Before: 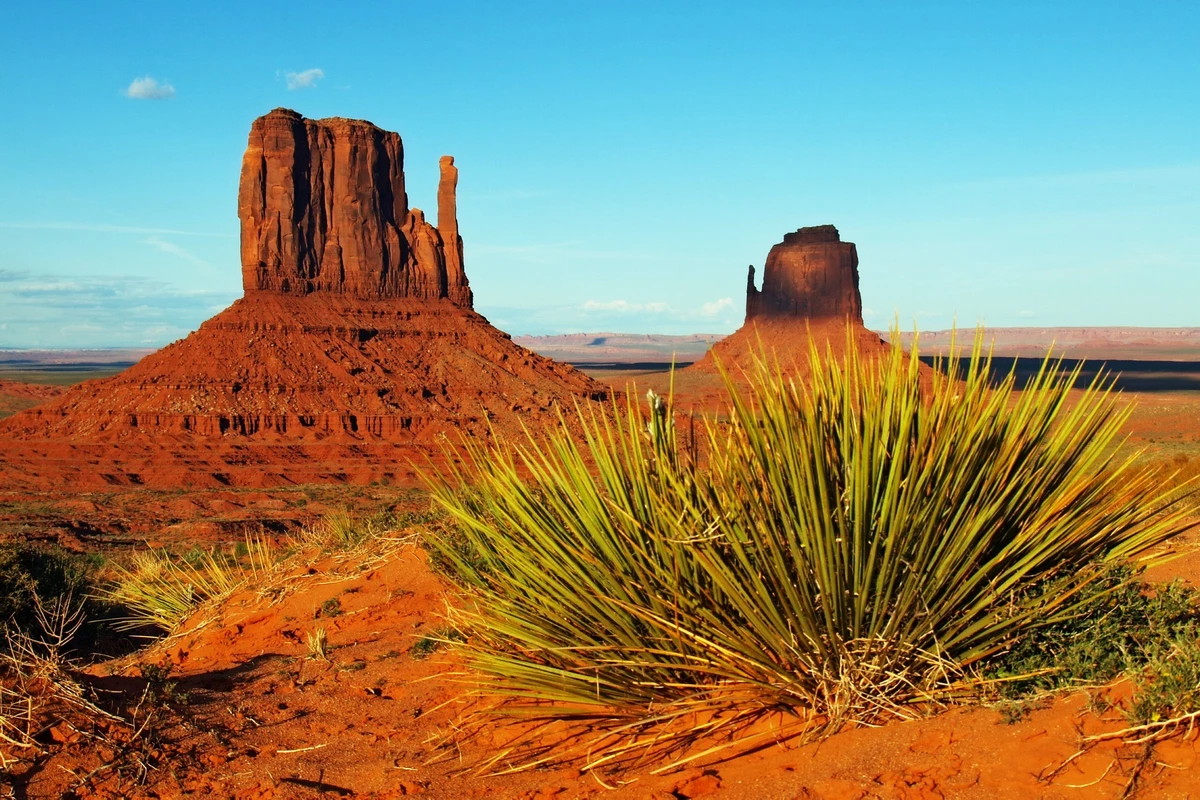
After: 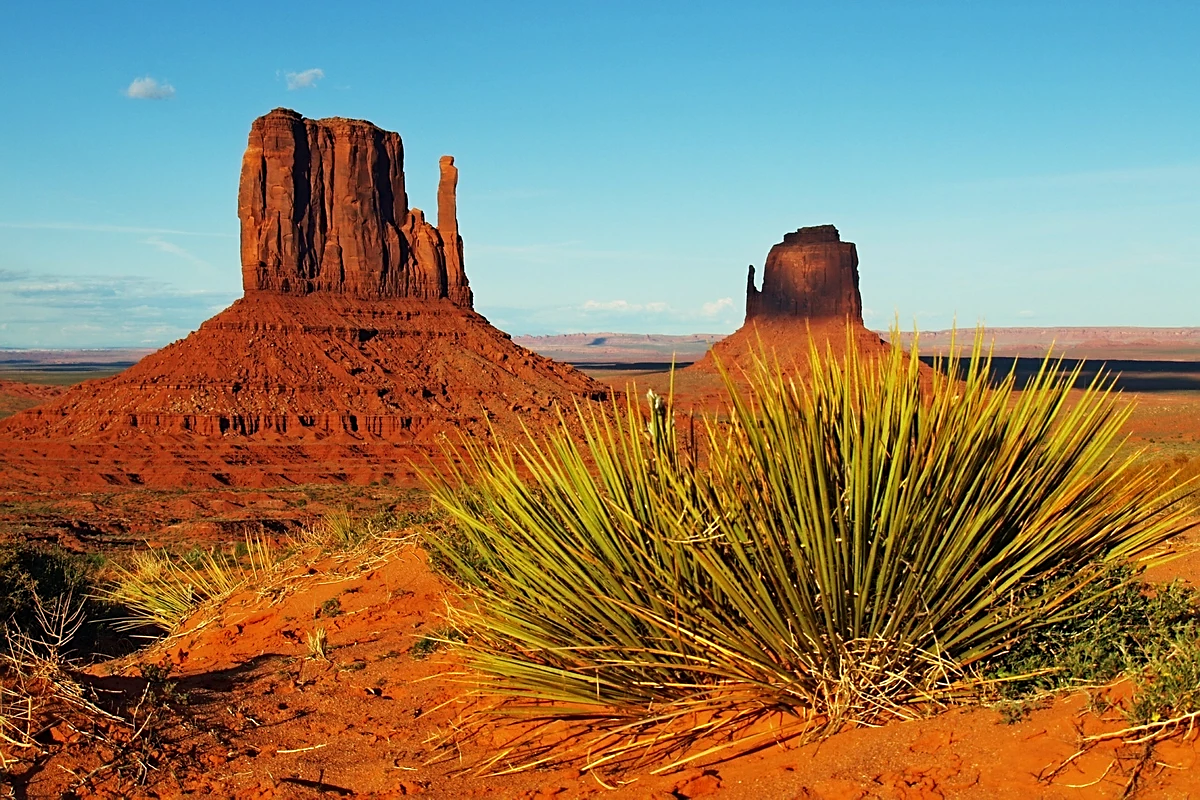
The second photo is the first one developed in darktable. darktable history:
graduated density: density 0.38 EV, hardness 21%, rotation -6.11°, saturation 32%
sharpen: on, module defaults
